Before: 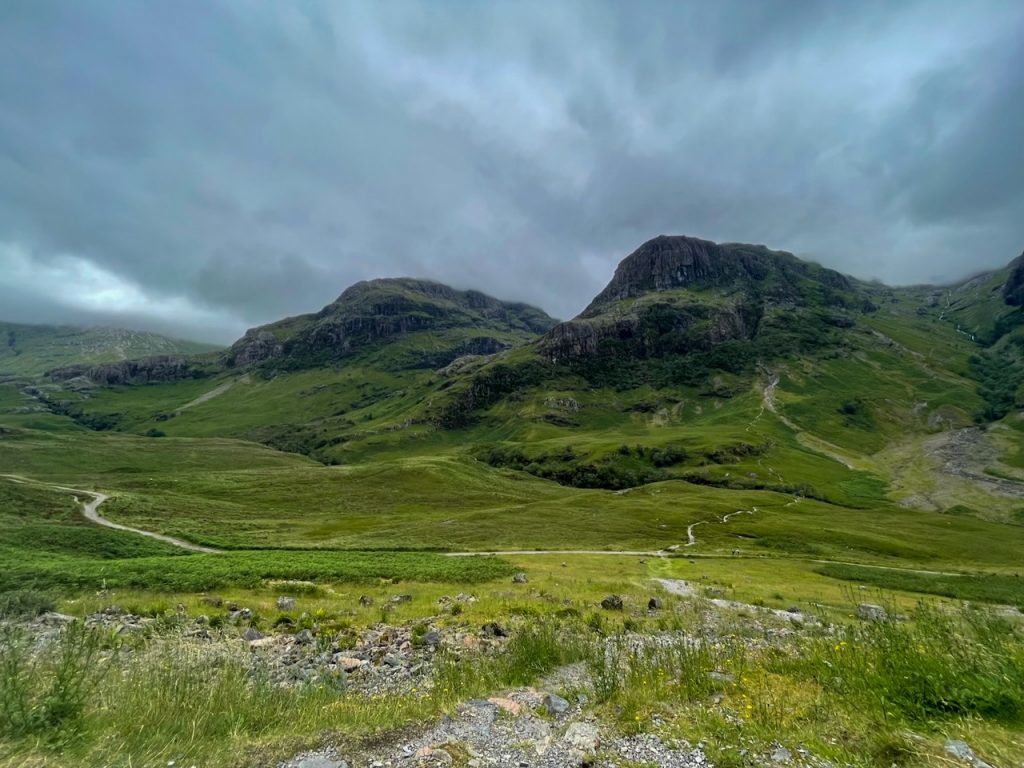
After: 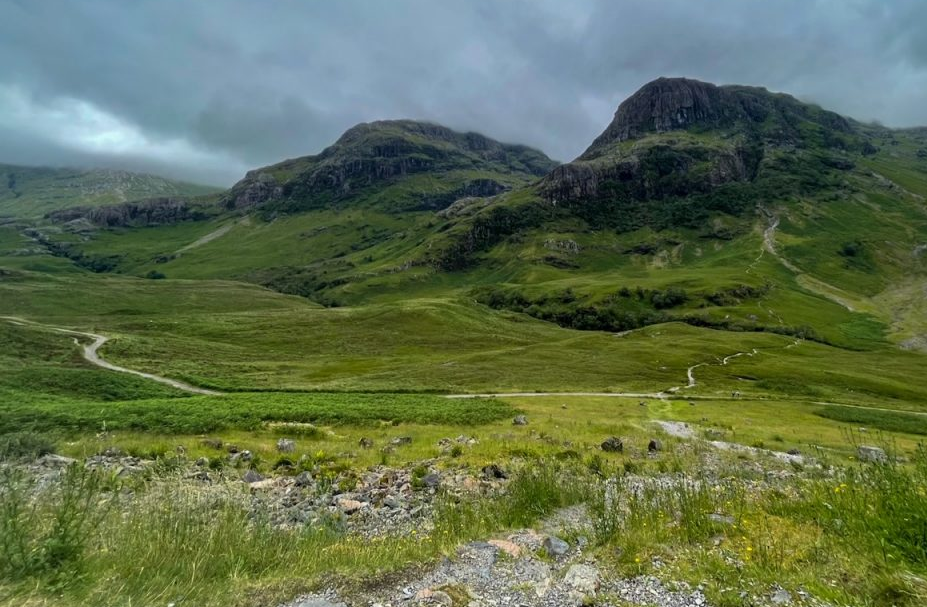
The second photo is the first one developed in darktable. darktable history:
crop: top 20.618%, right 9.468%, bottom 0.288%
